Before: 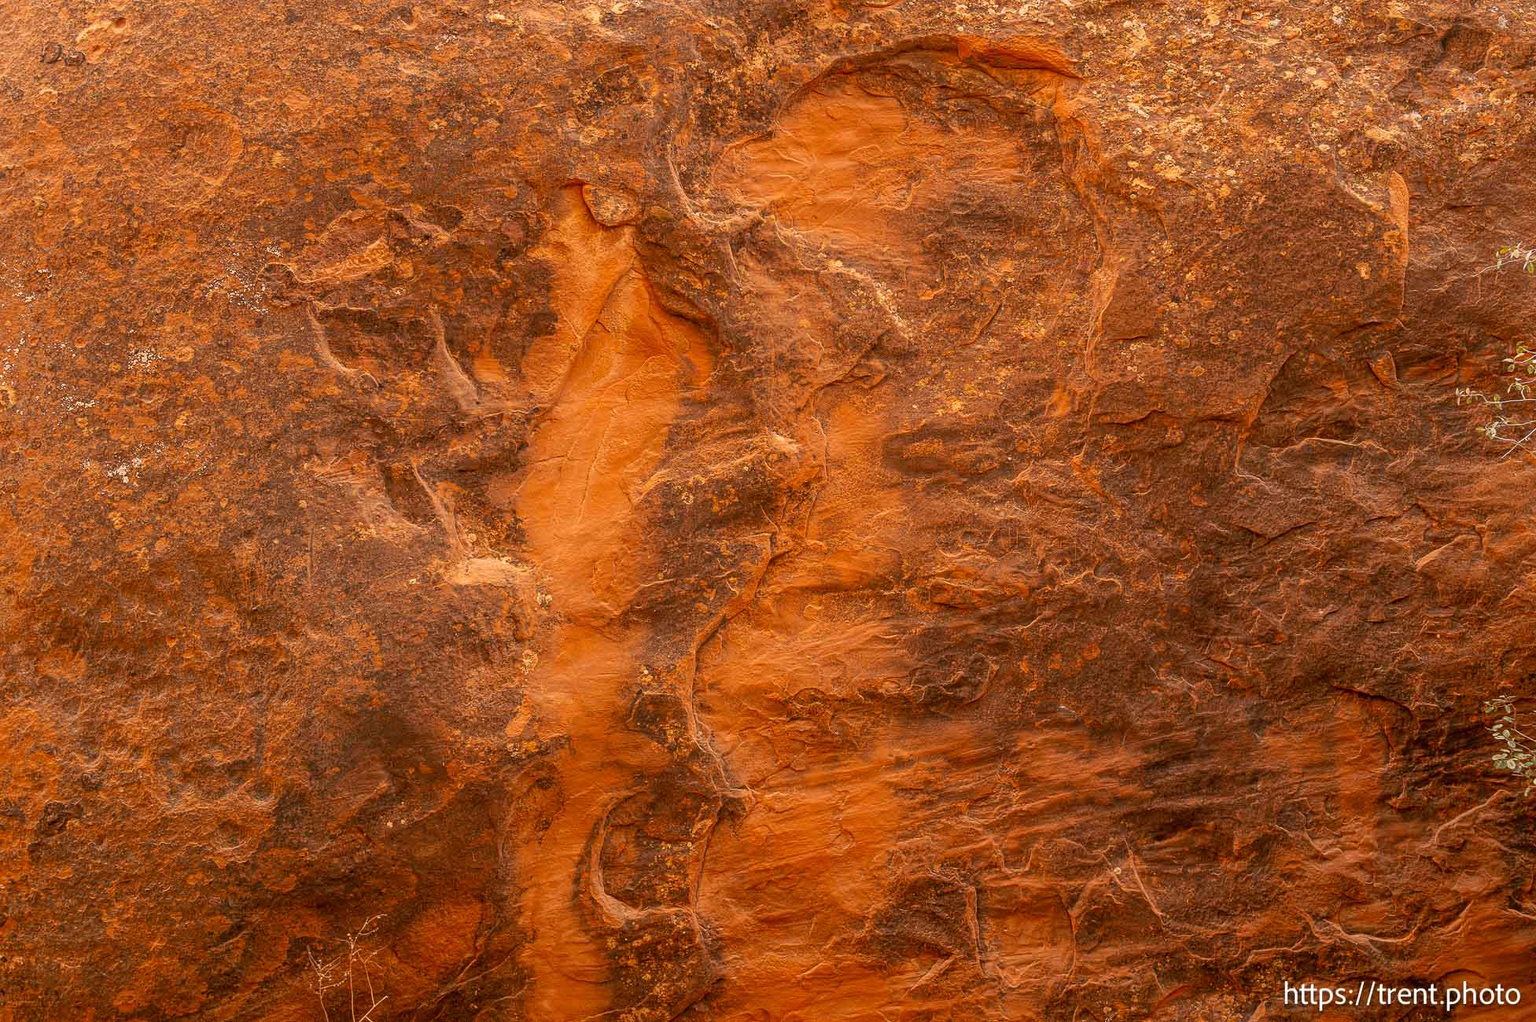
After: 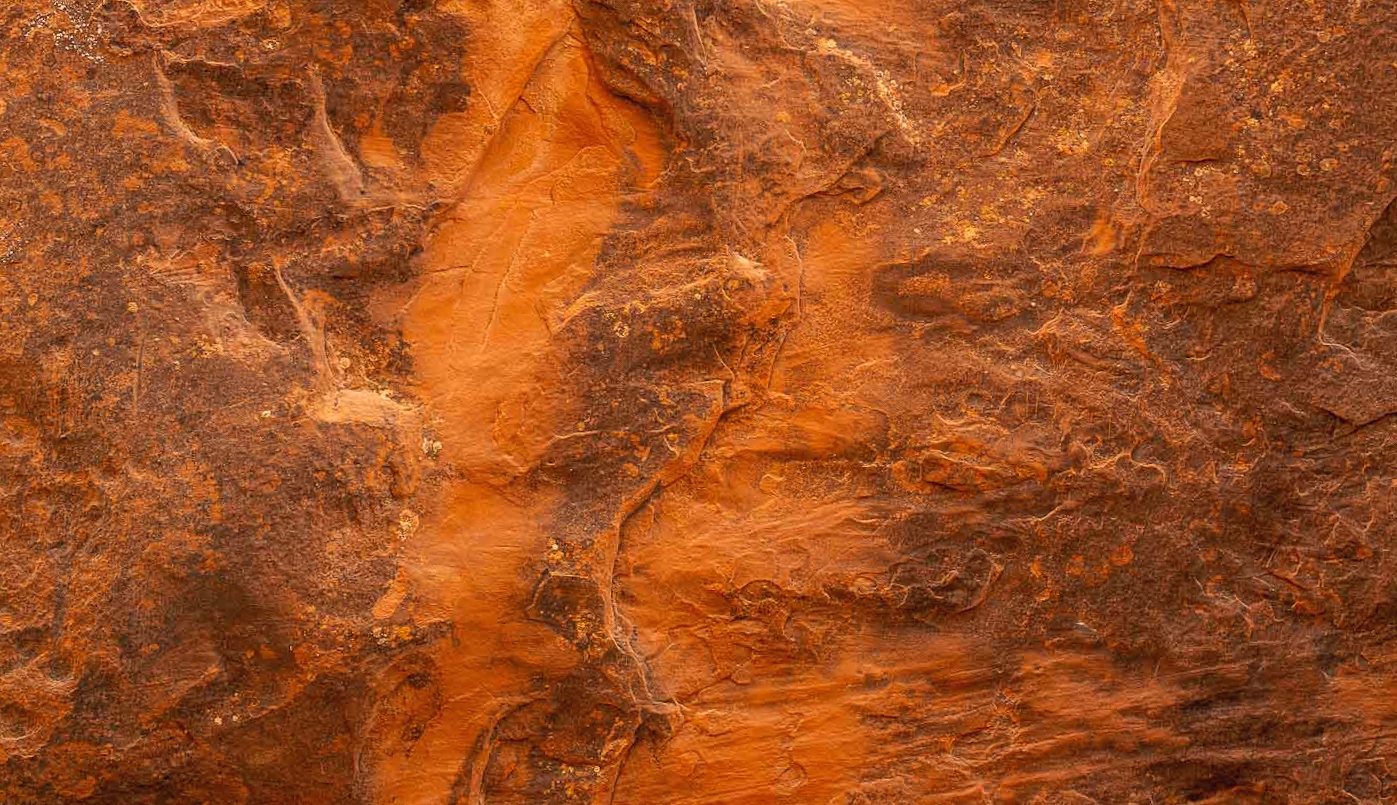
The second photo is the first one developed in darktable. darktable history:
color correction: highlights a* 0.489, highlights b* 2.7, shadows a* -0.683, shadows b* -4.05
crop and rotate: angle -3.49°, left 9.719%, top 20.523%, right 12.302%, bottom 11.961%
